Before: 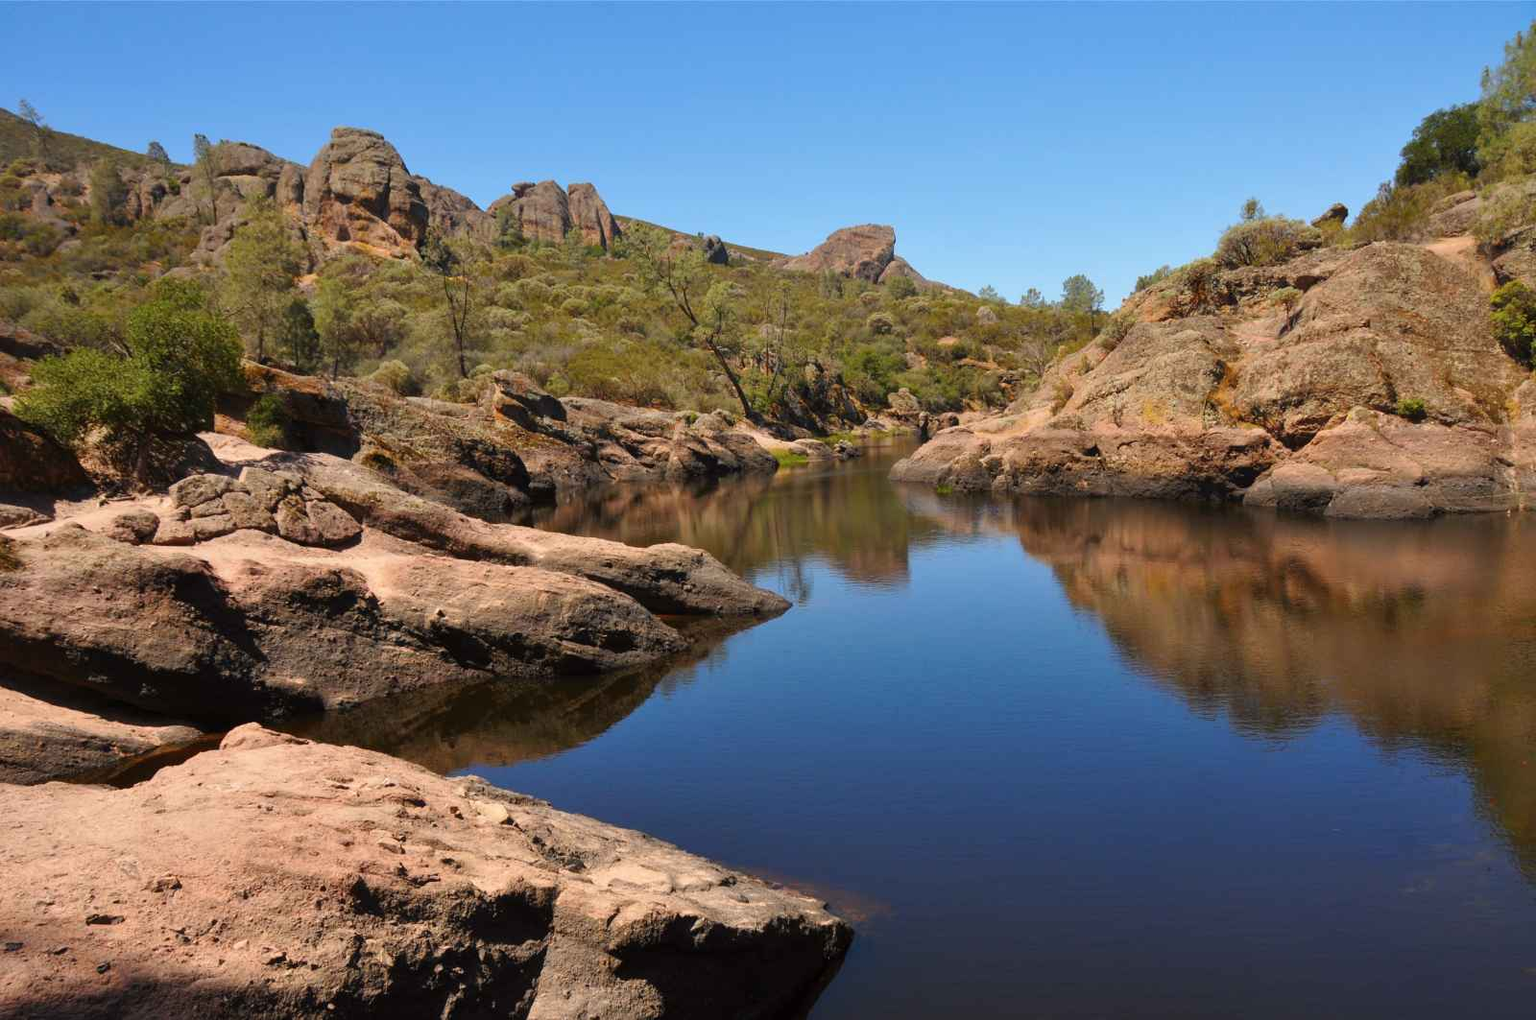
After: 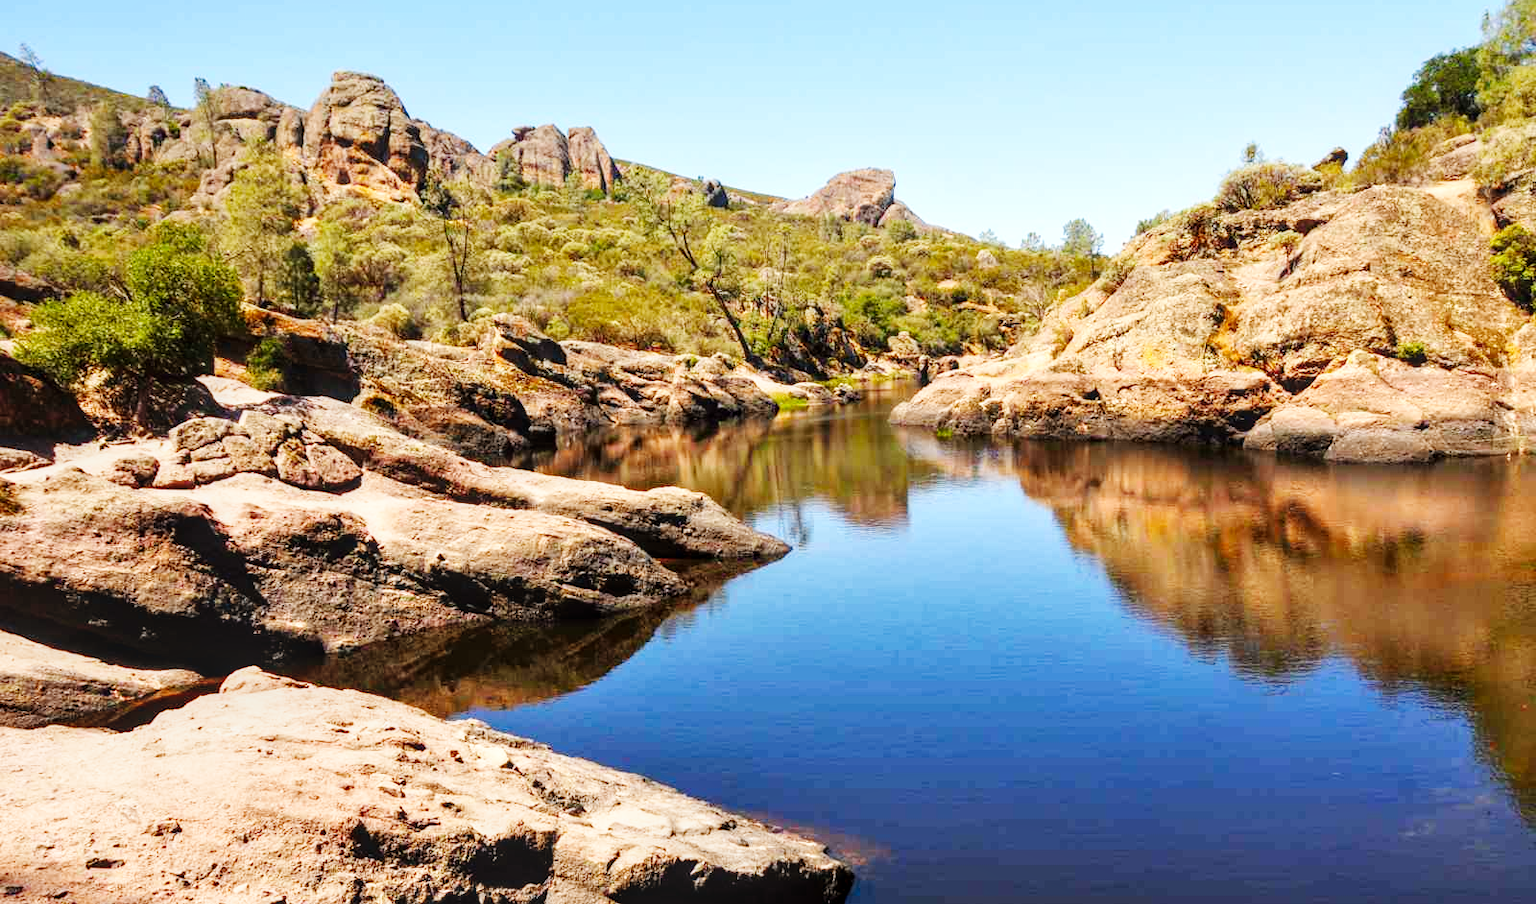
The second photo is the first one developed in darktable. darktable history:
crop and rotate: top 5.598%, bottom 5.734%
tone equalizer: on, module defaults
local contrast: on, module defaults
base curve: curves: ch0 [(0, 0.003) (0.001, 0.002) (0.006, 0.004) (0.02, 0.022) (0.048, 0.086) (0.094, 0.234) (0.162, 0.431) (0.258, 0.629) (0.385, 0.8) (0.548, 0.918) (0.751, 0.988) (1, 1)], preserve colors none
